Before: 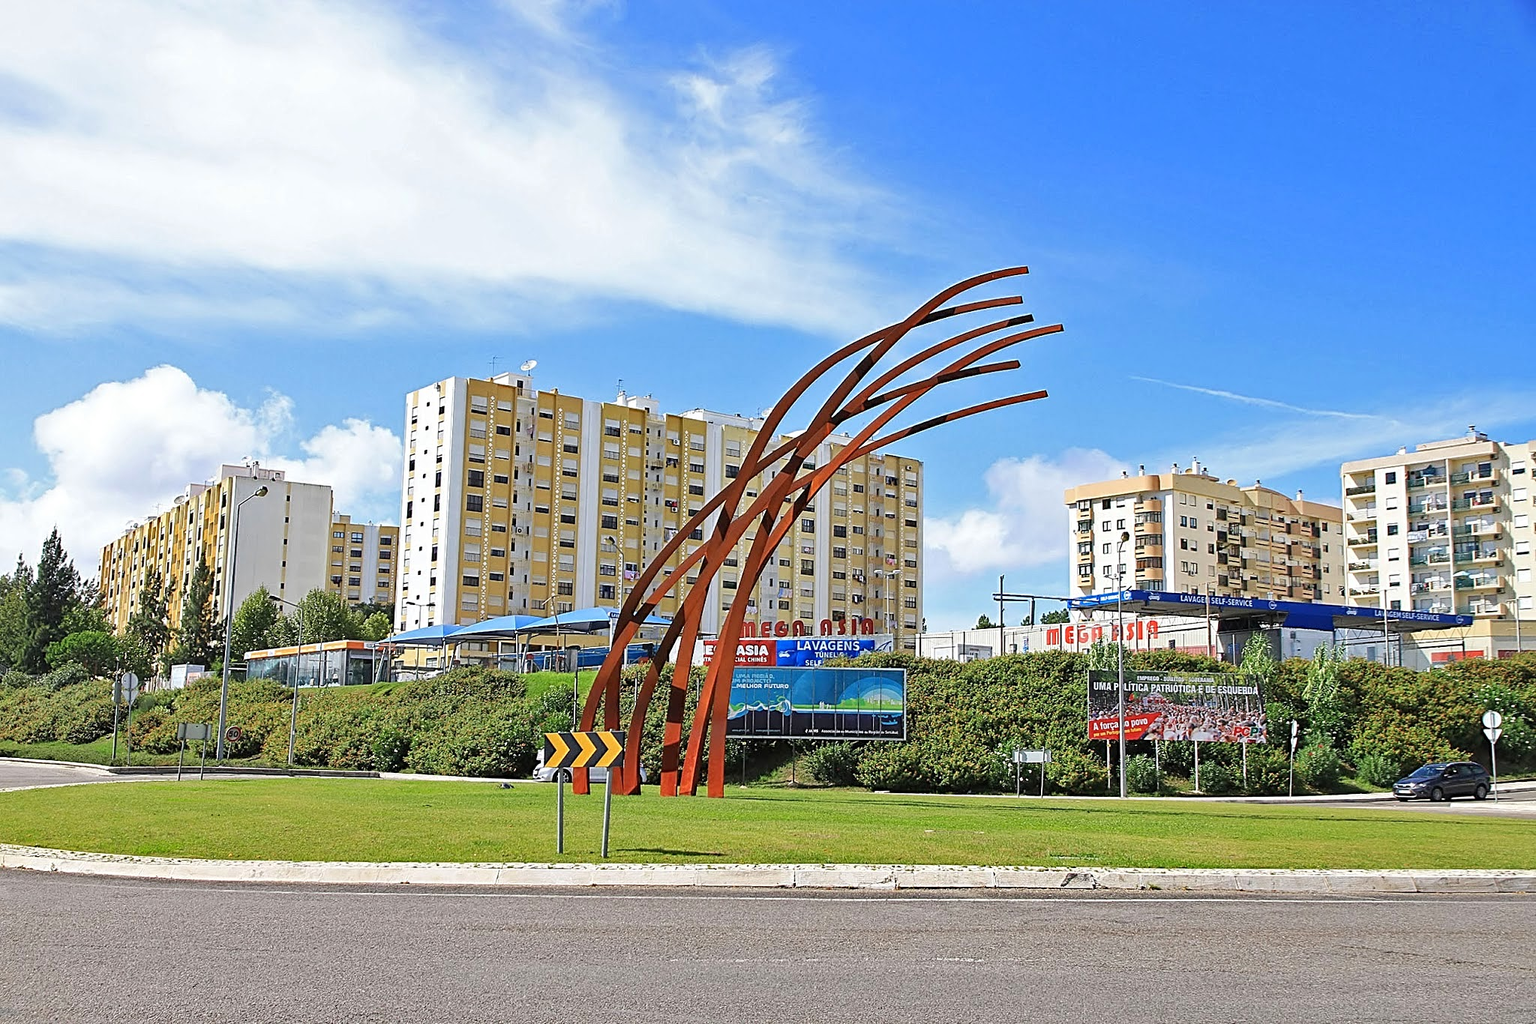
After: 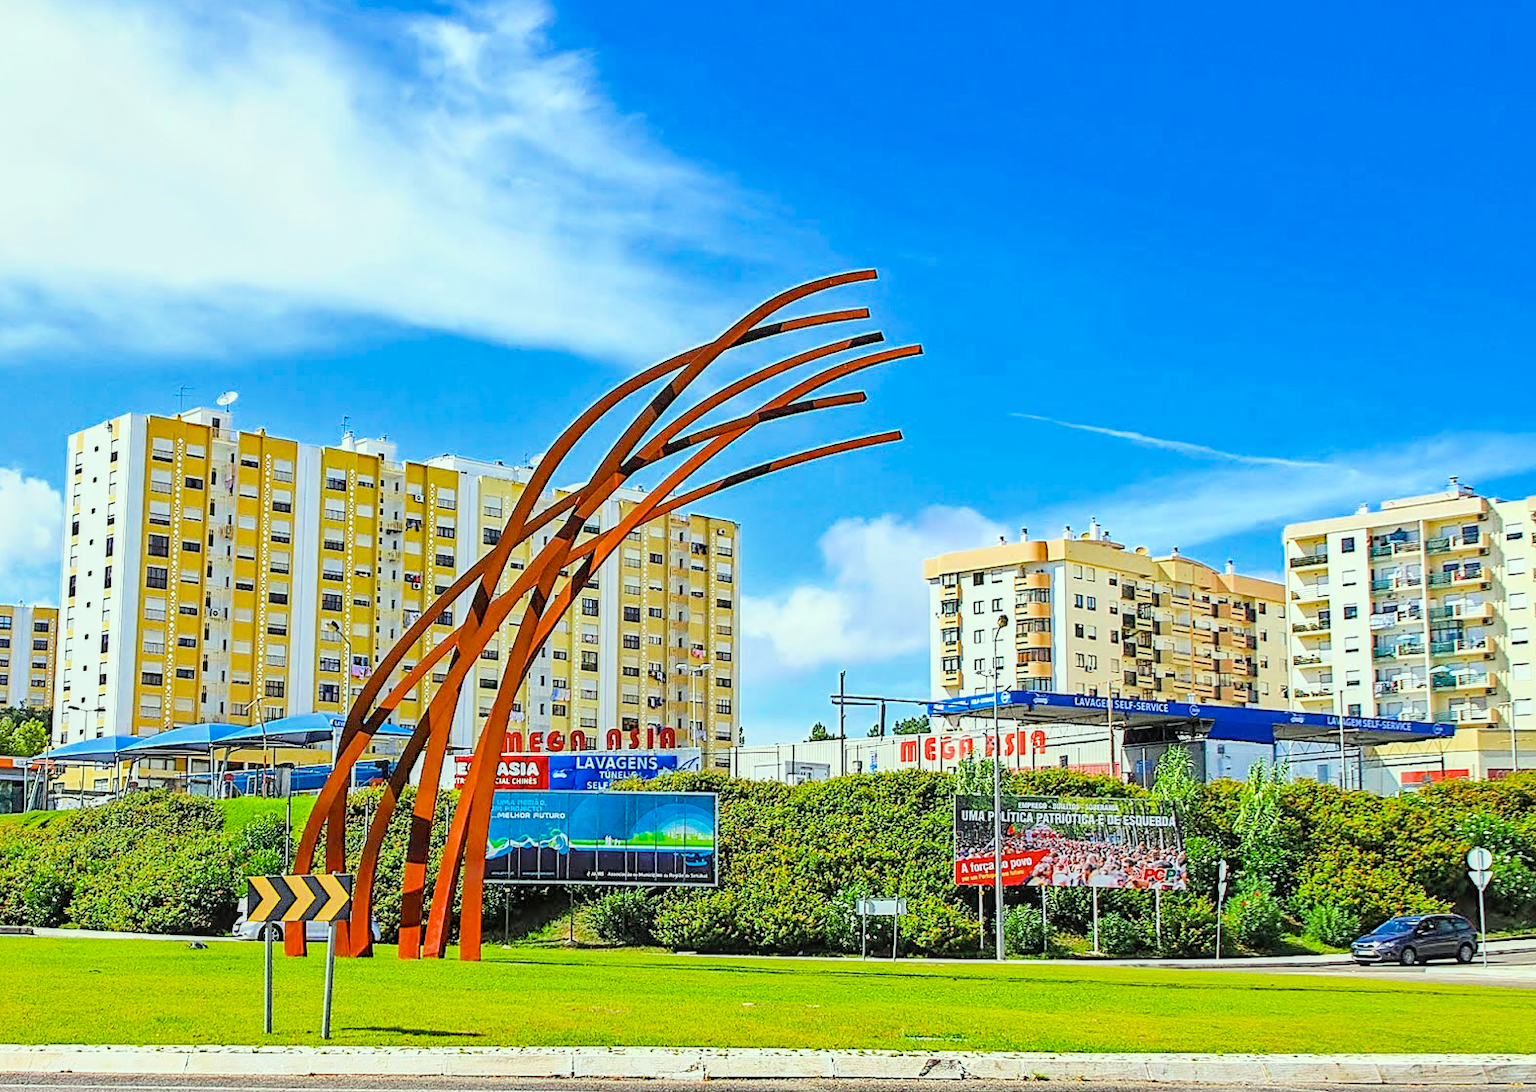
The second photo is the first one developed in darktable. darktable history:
exposure: black level correction 0, exposure 1 EV, compensate exposure bias true, compensate highlight preservation false
filmic rgb: black relative exposure -7.65 EV, white relative exposure 4.56 EV, hardness 3.61, color science v6 (2022)
crop: left 23.095%, top 5.827%, bottom 11.854%
color balance rgb: linear chroma grading › global chroma 15%, perceptual saturation grading › global saturation 30%
color correction: highlights a* -8, highlights b* 3.1
local contrast: on, module defaults
